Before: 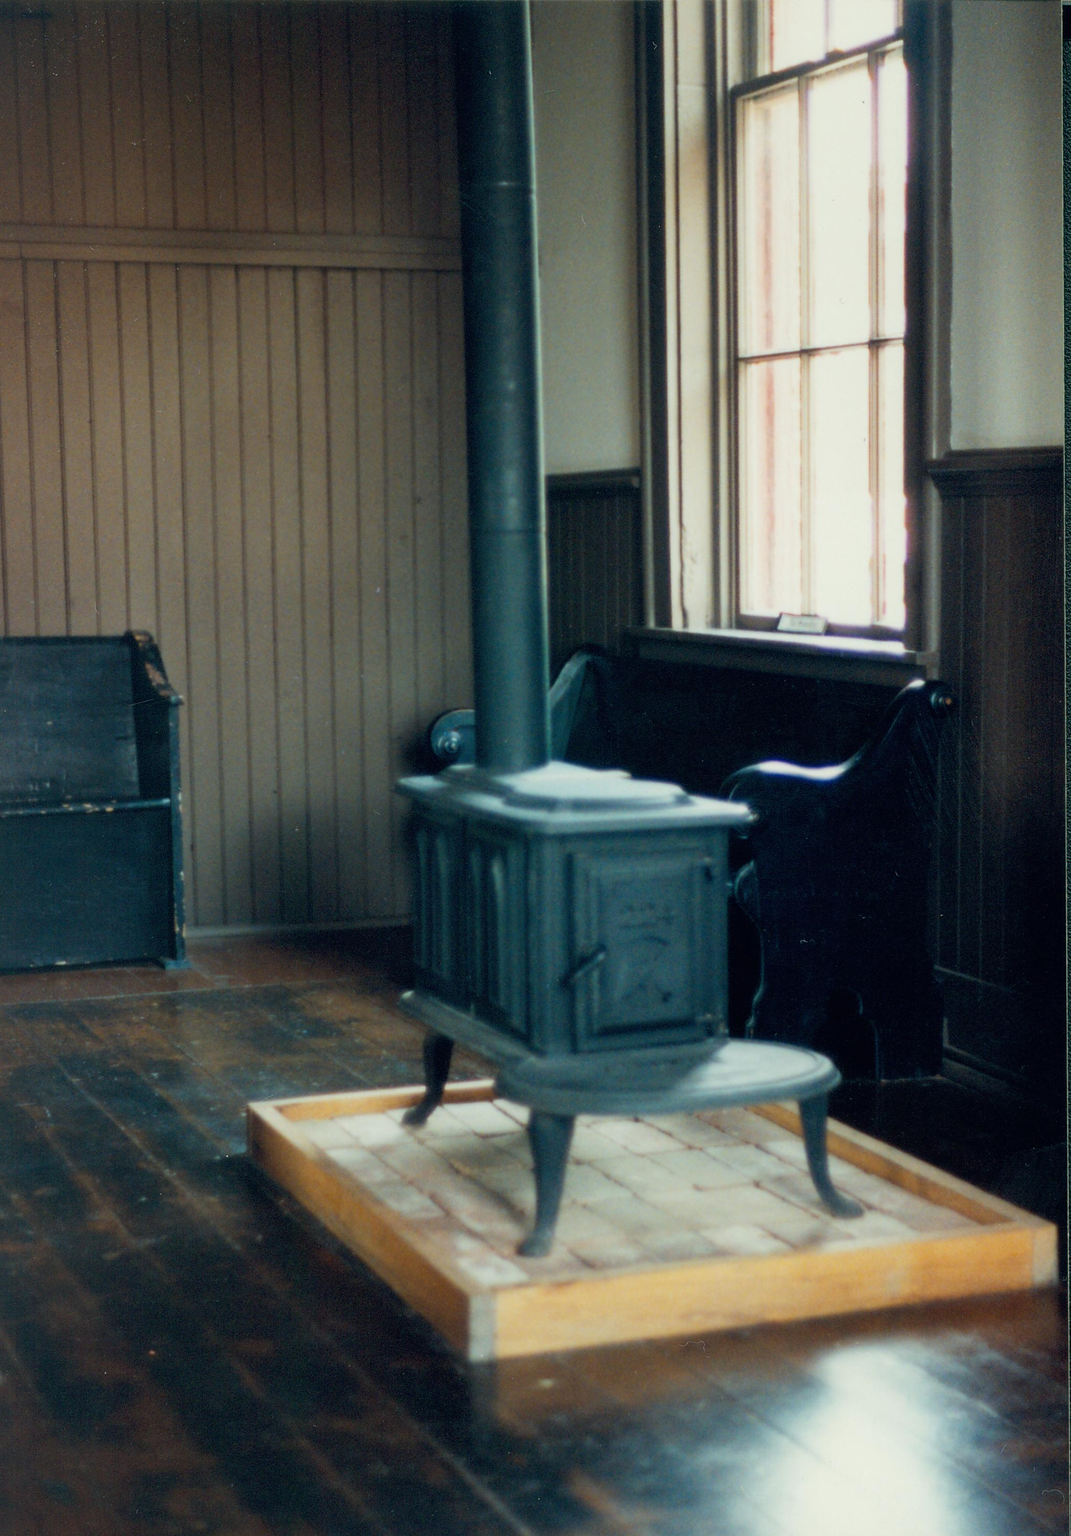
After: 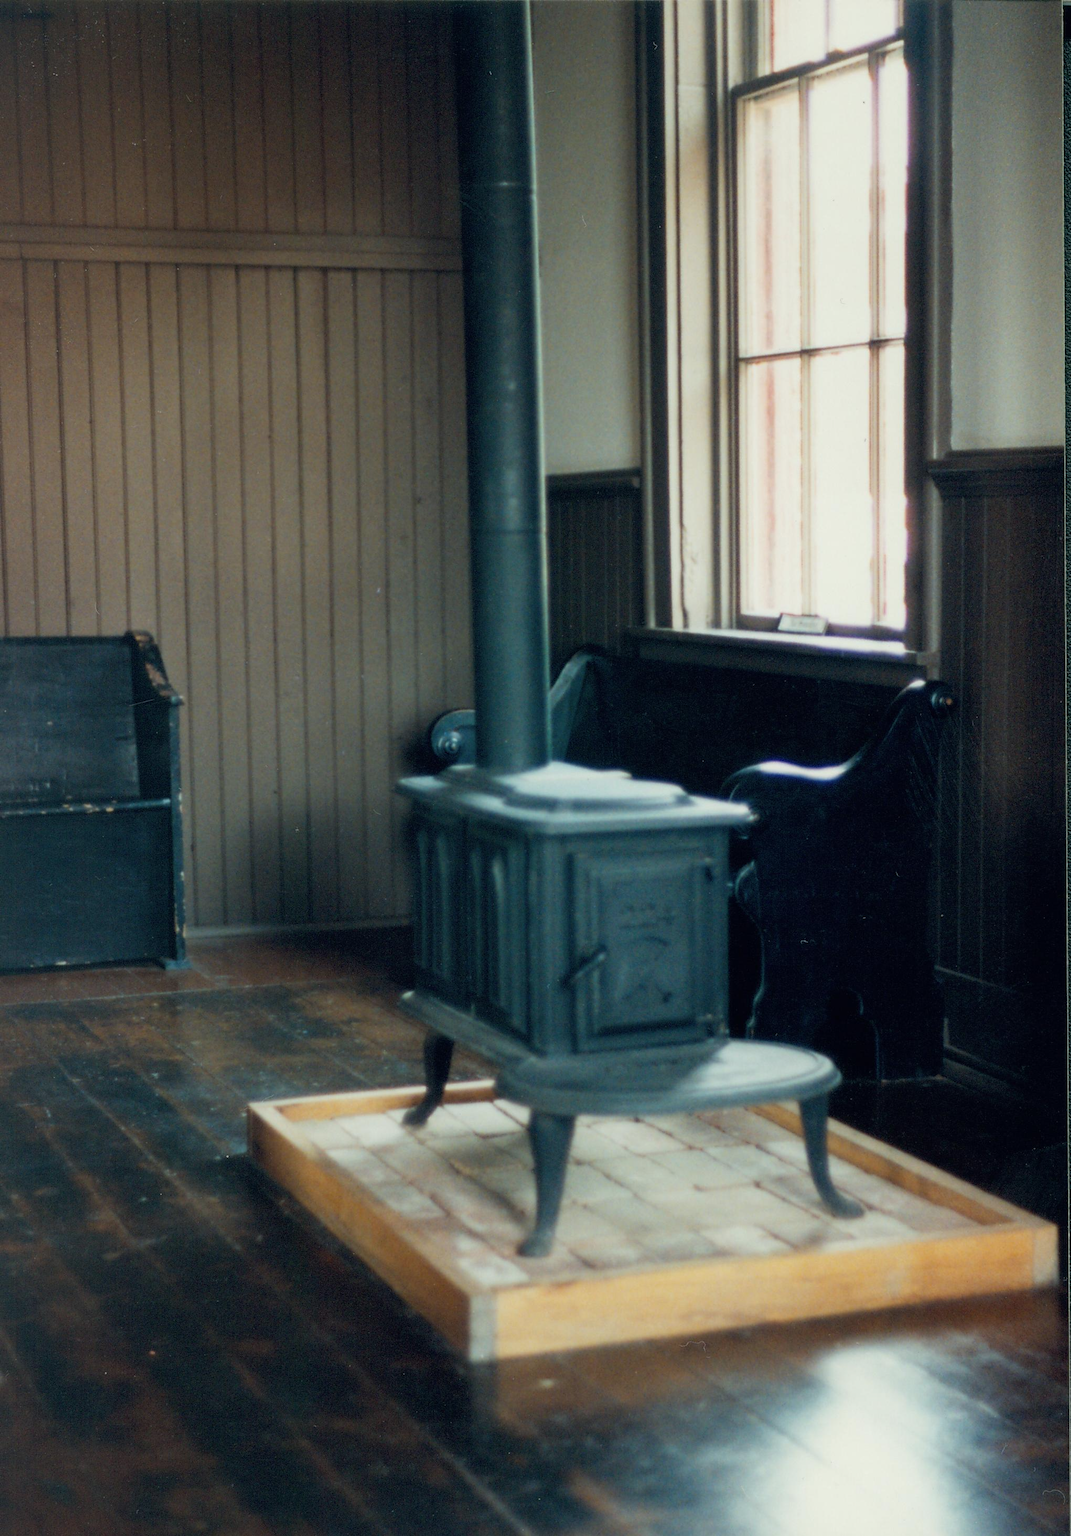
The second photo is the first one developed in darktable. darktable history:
contrast brightness saturation: saturation -0.085
